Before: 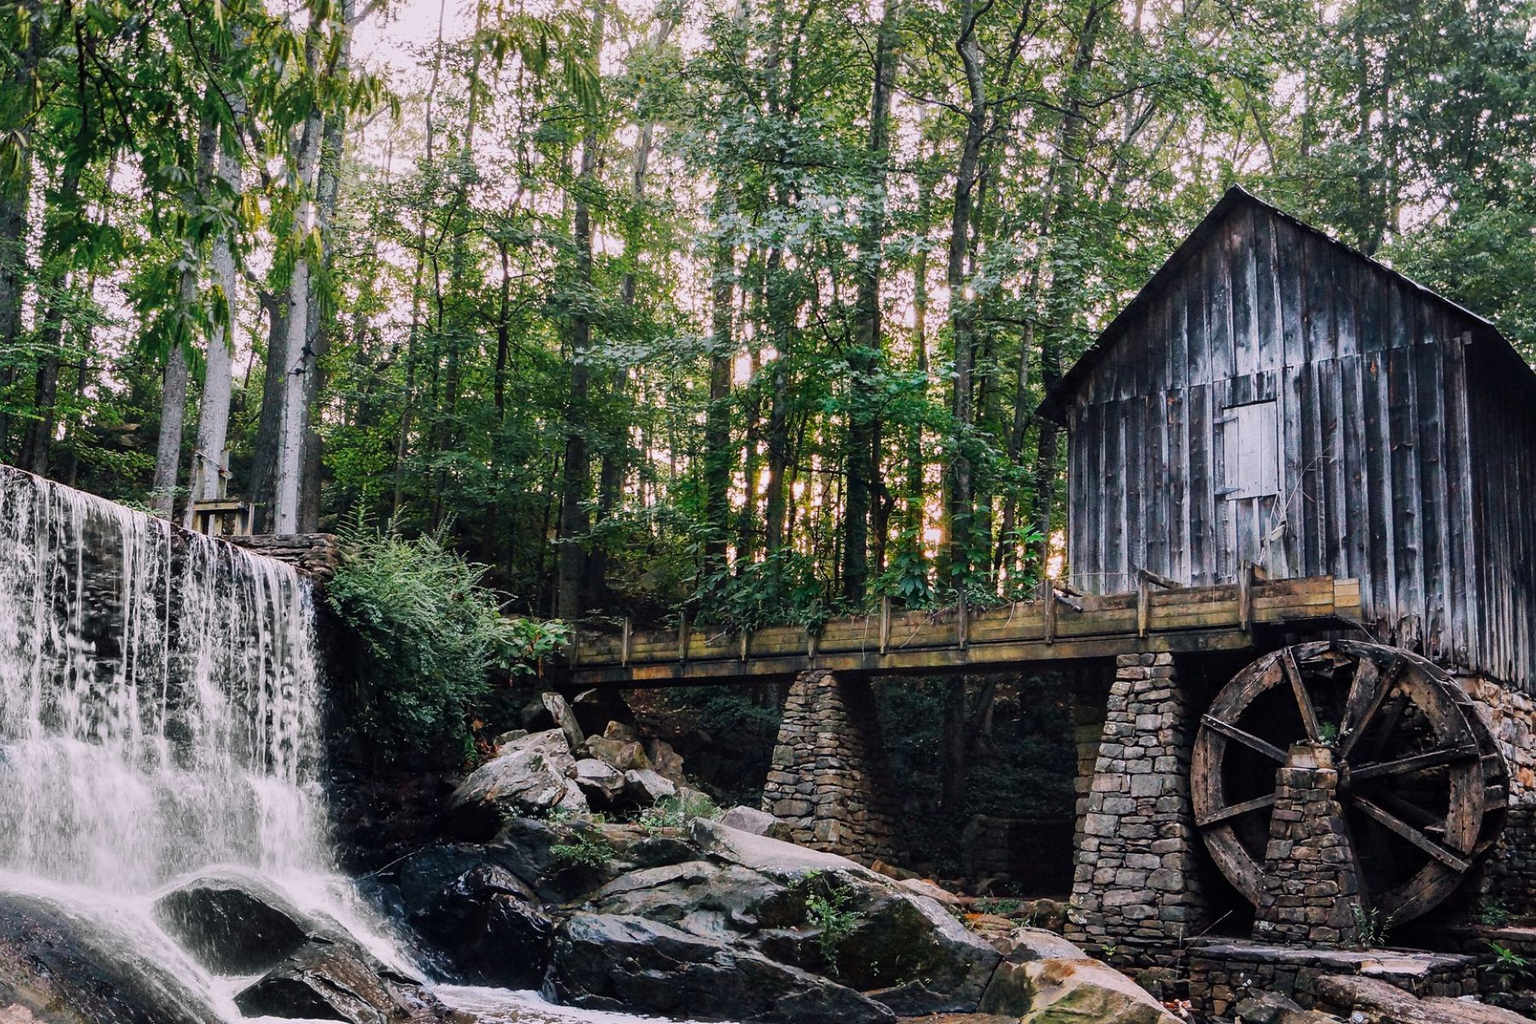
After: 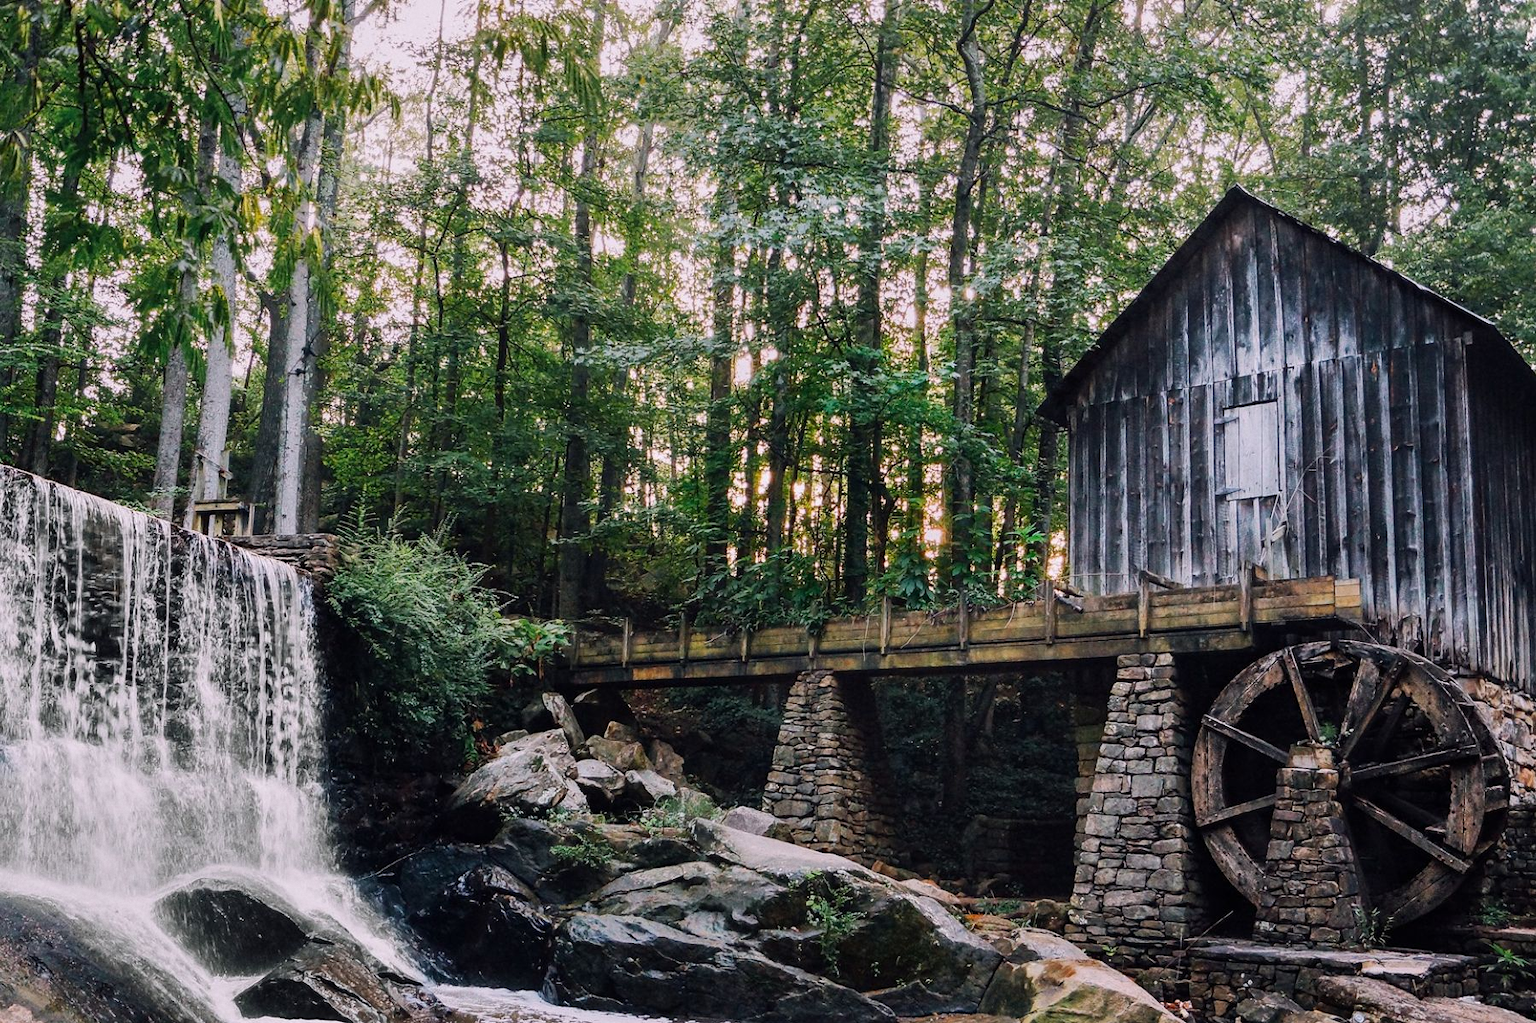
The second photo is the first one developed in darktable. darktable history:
grain: coarseness 14.57 ISO, strength 8.8%
